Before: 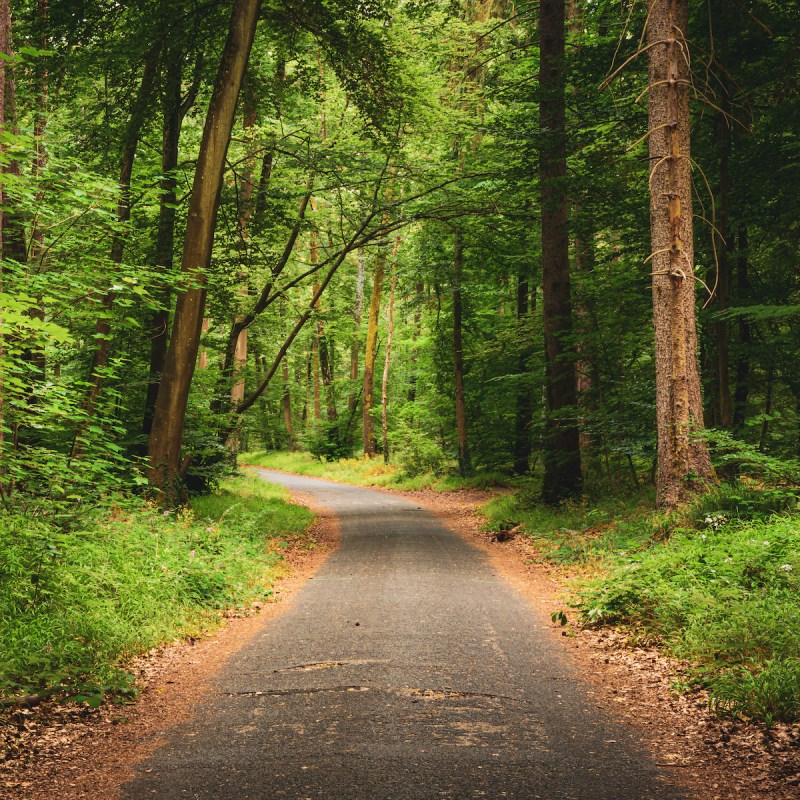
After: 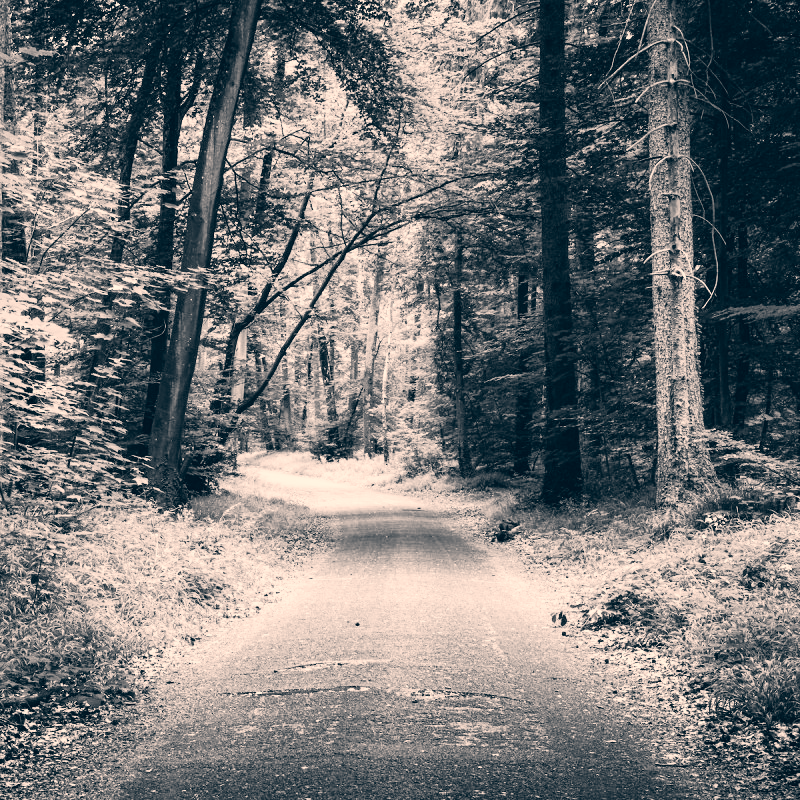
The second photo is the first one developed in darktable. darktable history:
color calibration: output gray [0.18, 0.41, 0.41, 0], illuminant custom, x 0.363, y 0.384, temperature 4527.41 K
color correction: highlights a* 10.34, highlights b* 14.26, shadows a* -9.6, shadows b* -14.83
base curve: curves: ch0 [(0, 0) (0.007, 0.004) (0.027, 0.03) (0.046, 0.07) (0.207, 0.54) (0.442, 0.872) (0.673, 0.972) (1, 1)], preserve colors none
